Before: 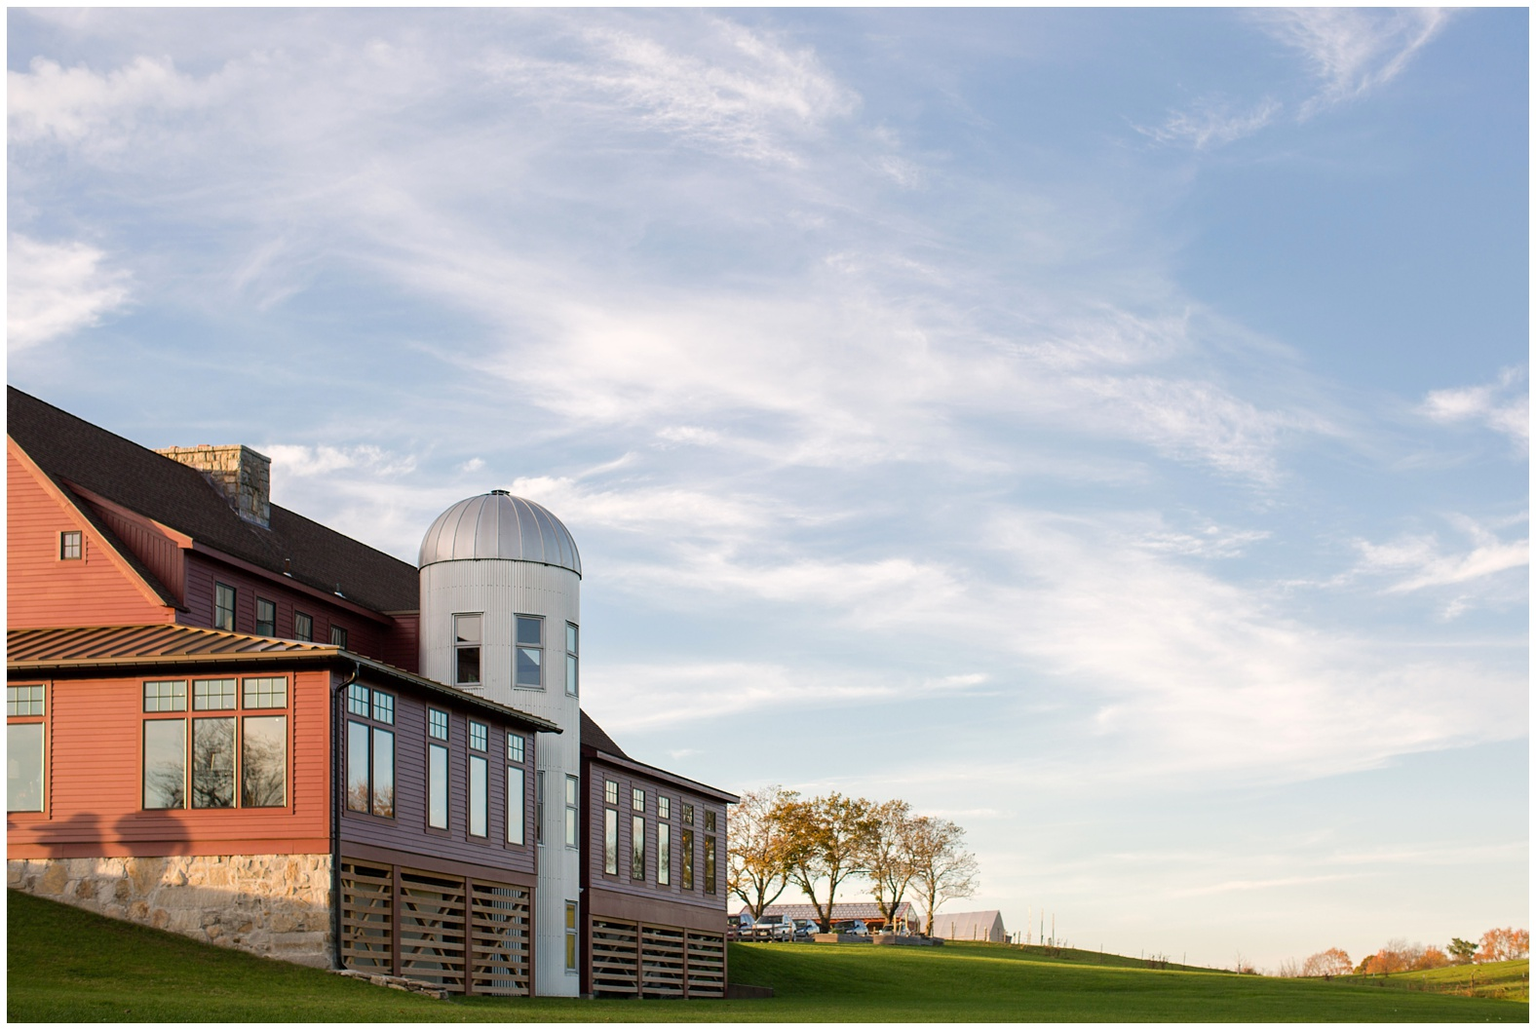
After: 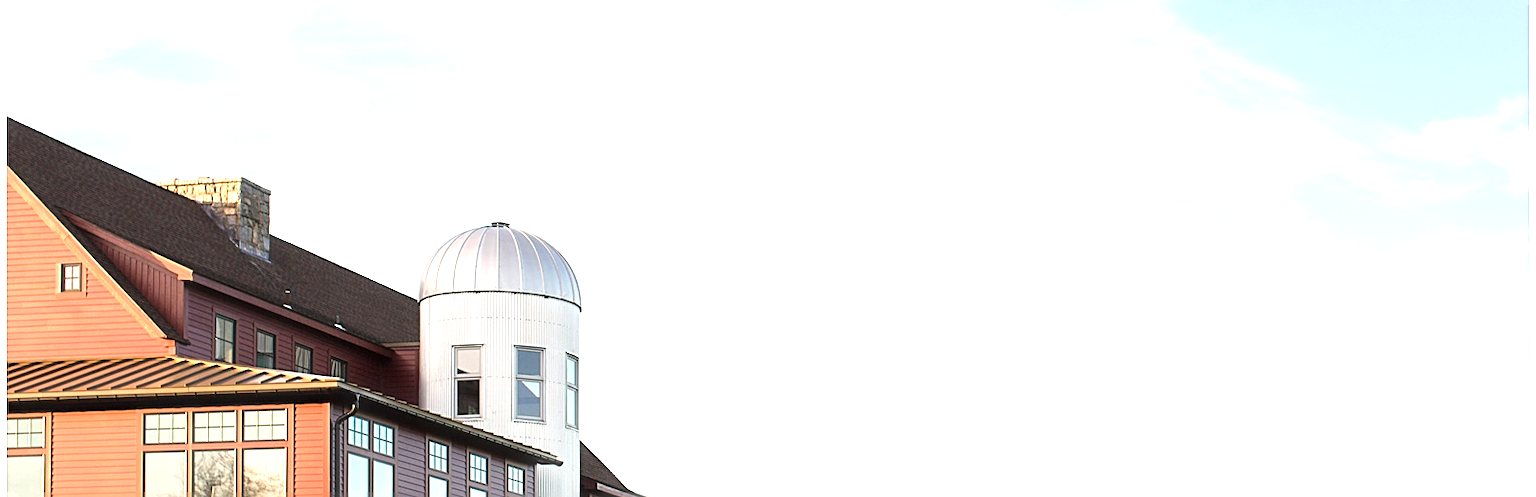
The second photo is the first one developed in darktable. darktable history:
sharpen: on, module defaults
exposure: black level correction 0, exposure 1.103 EV, compensate highlight preservation false
haze removal: strength -0.097, compatibility mode true, adaptive false
crop and rotate: top 26.104%, bottom 25.566%
